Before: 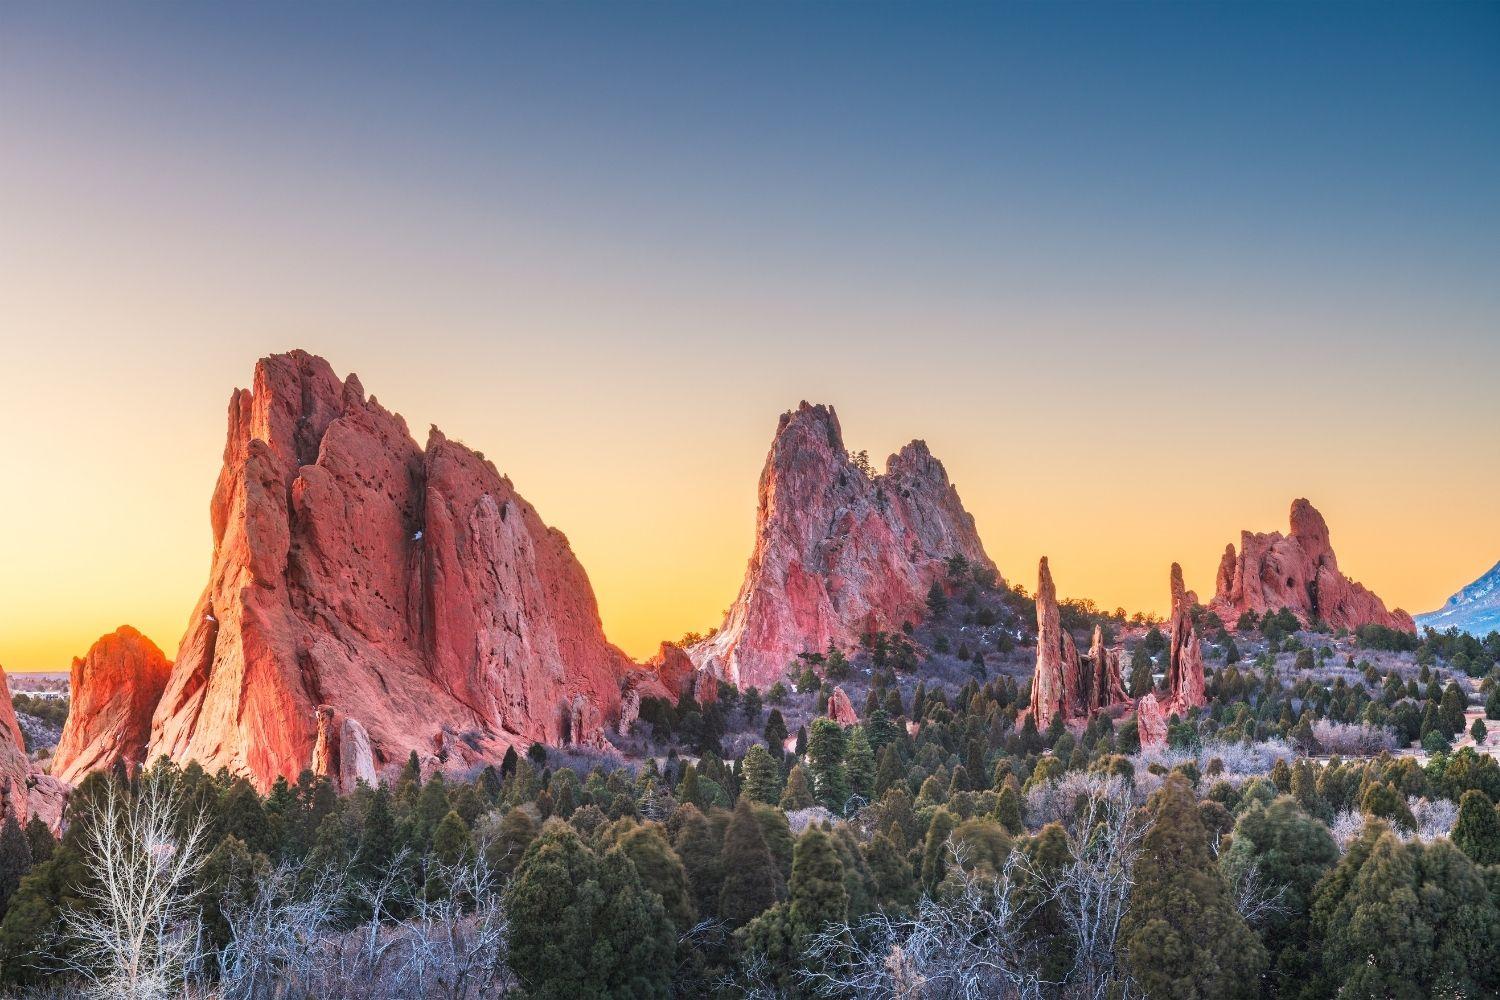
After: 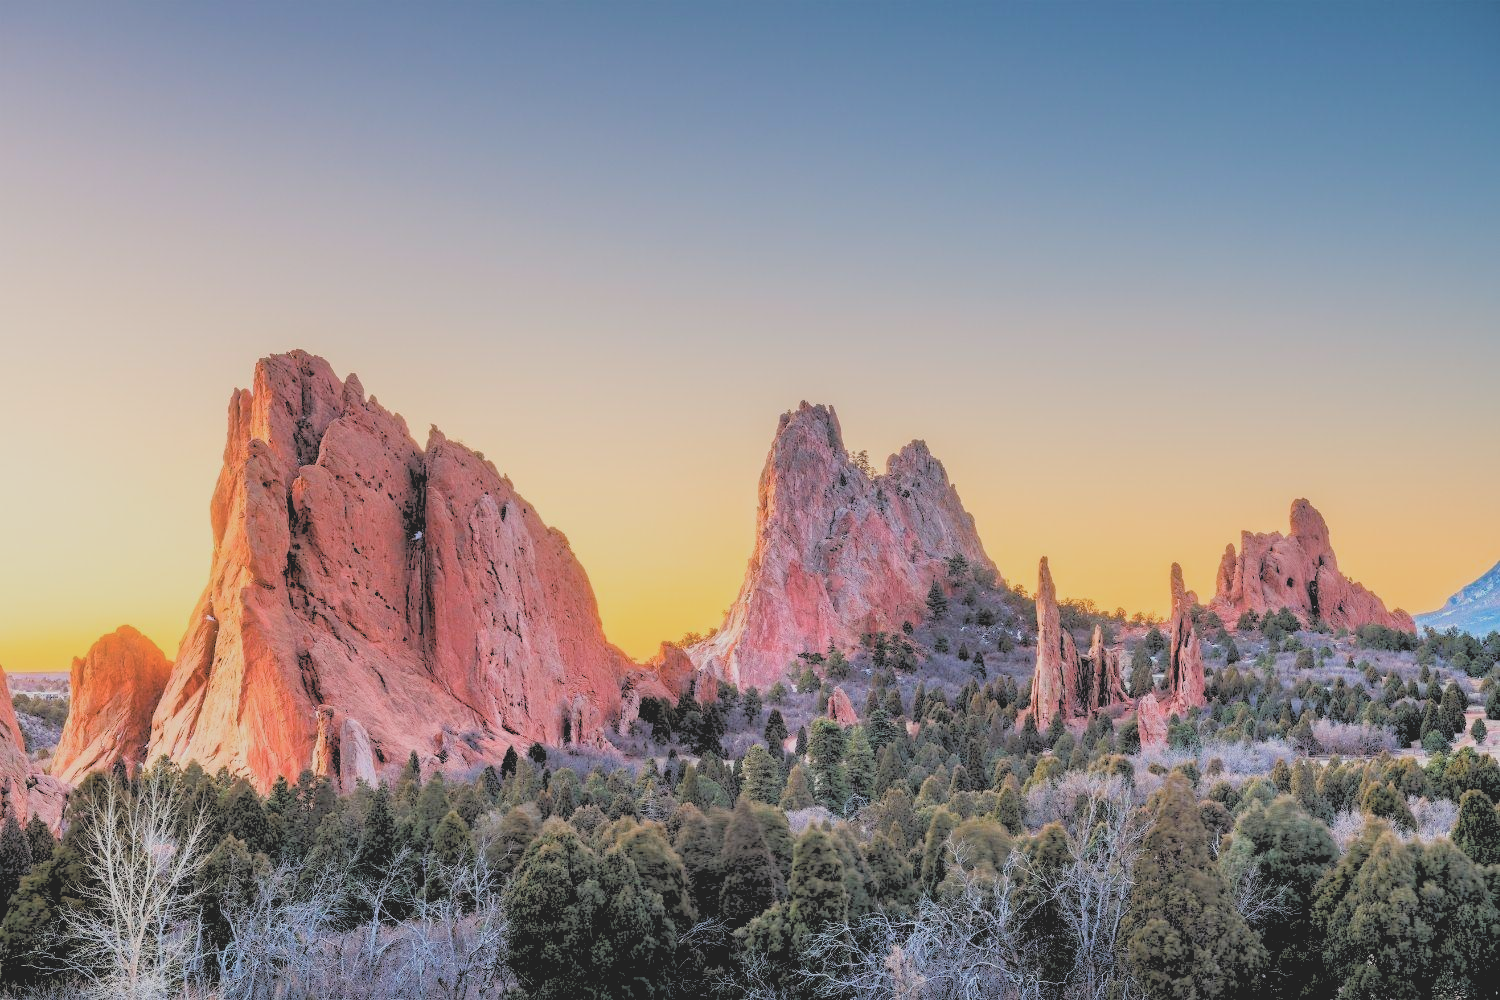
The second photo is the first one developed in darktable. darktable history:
color balance rgb: perceptual saturation grading › global saturation 25%, global vibrance 20%
contrast brightness saturation: contrast -0.26, saturation -0.43
rgb levels: levels [[0.027, 0.429, 0.996], [0, 0.5, 1], [0, 0.5, 1]]
